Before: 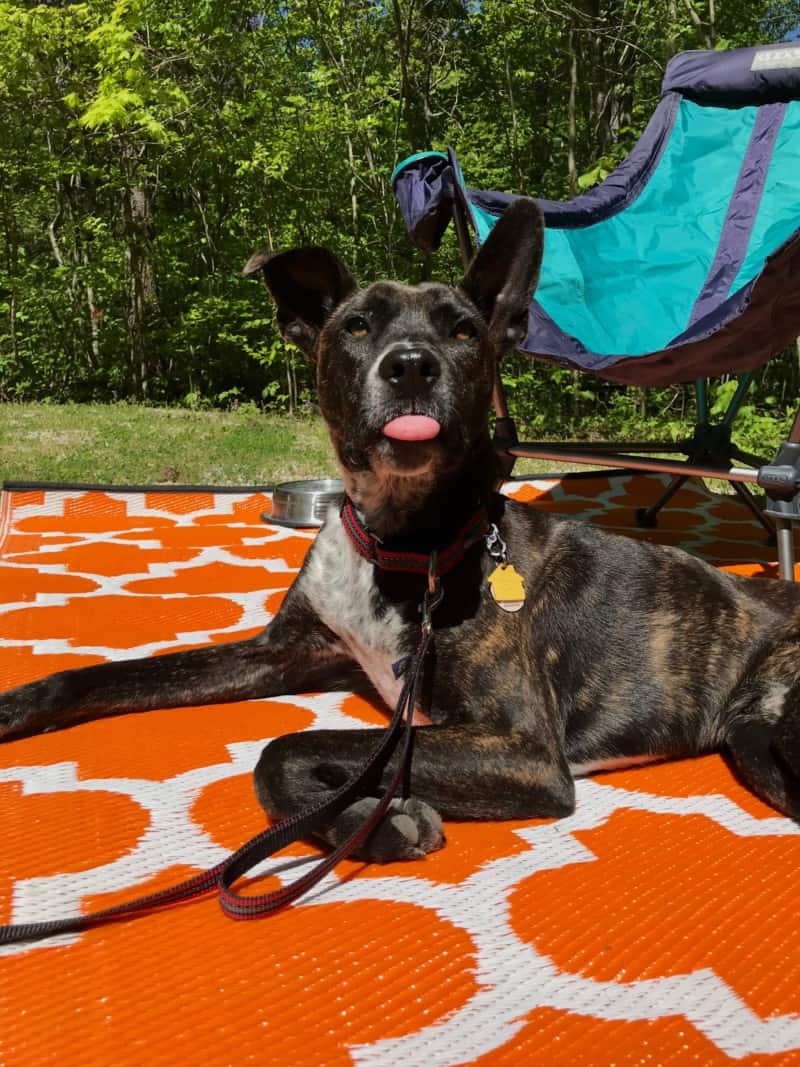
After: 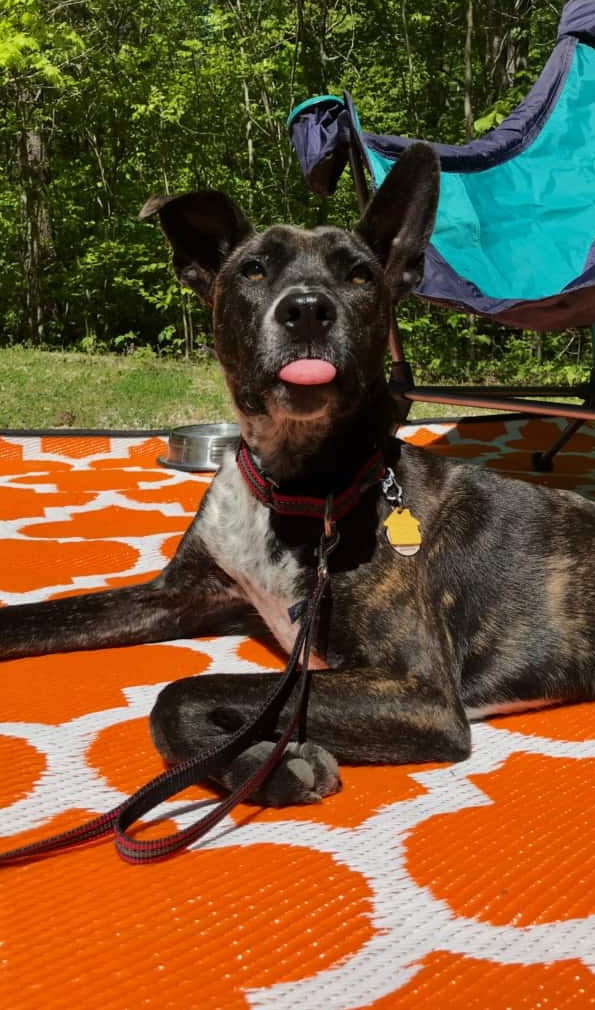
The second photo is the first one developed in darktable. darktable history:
crop and rotate: left 13.078%, top 5.266%, right 12.531%
